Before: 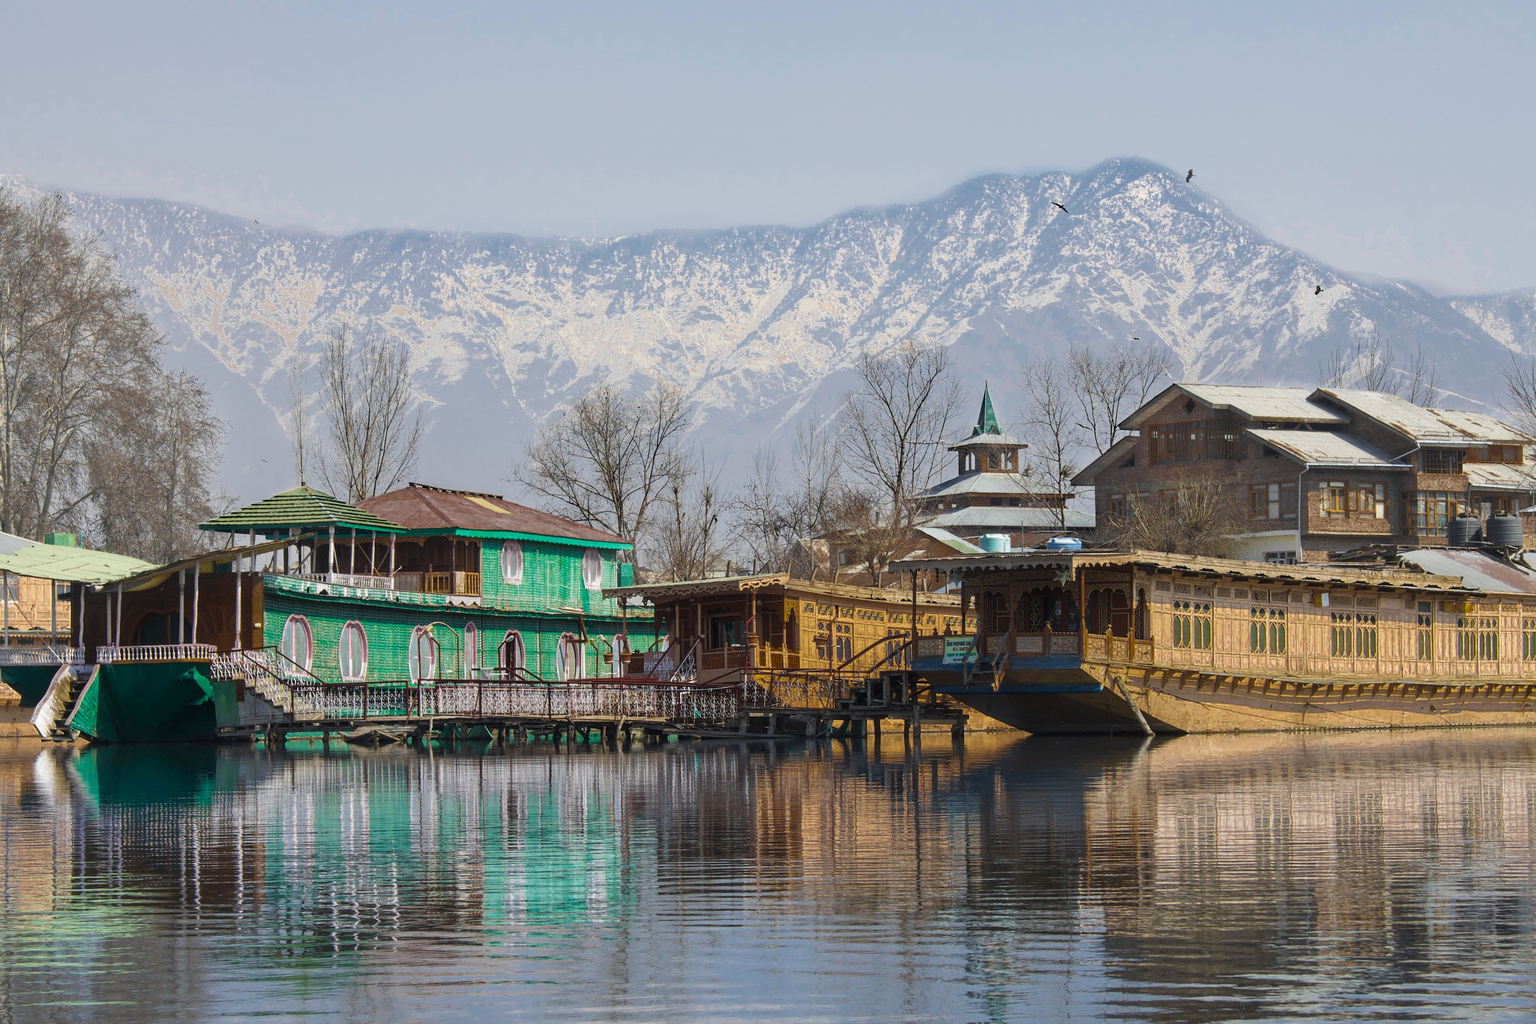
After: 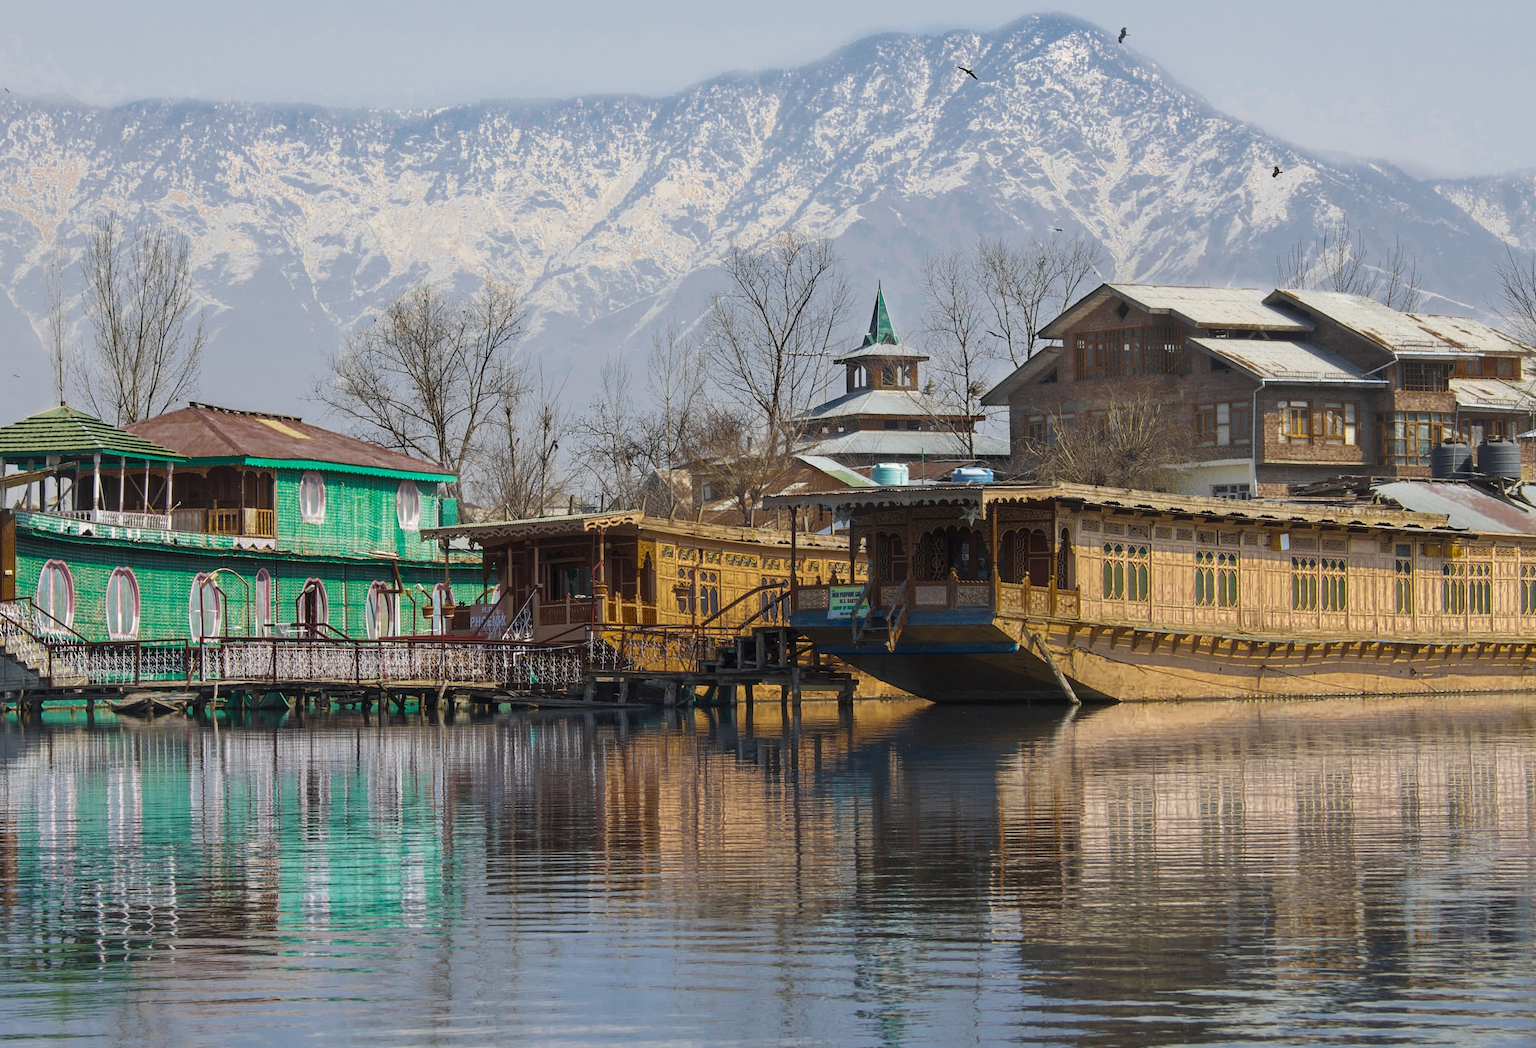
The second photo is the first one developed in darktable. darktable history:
crop: left 16.346%, top 14.34%
